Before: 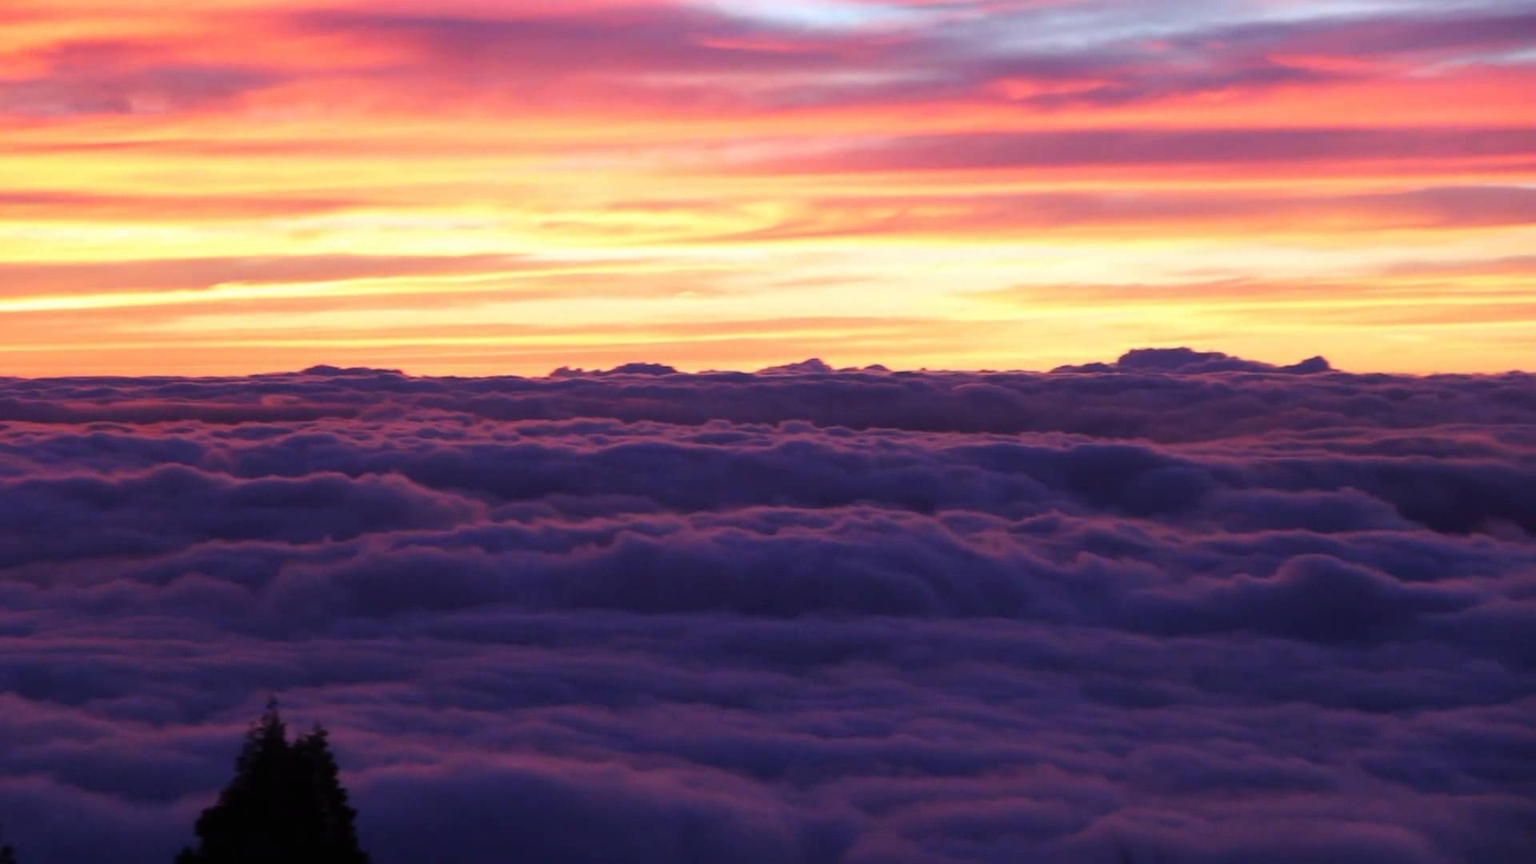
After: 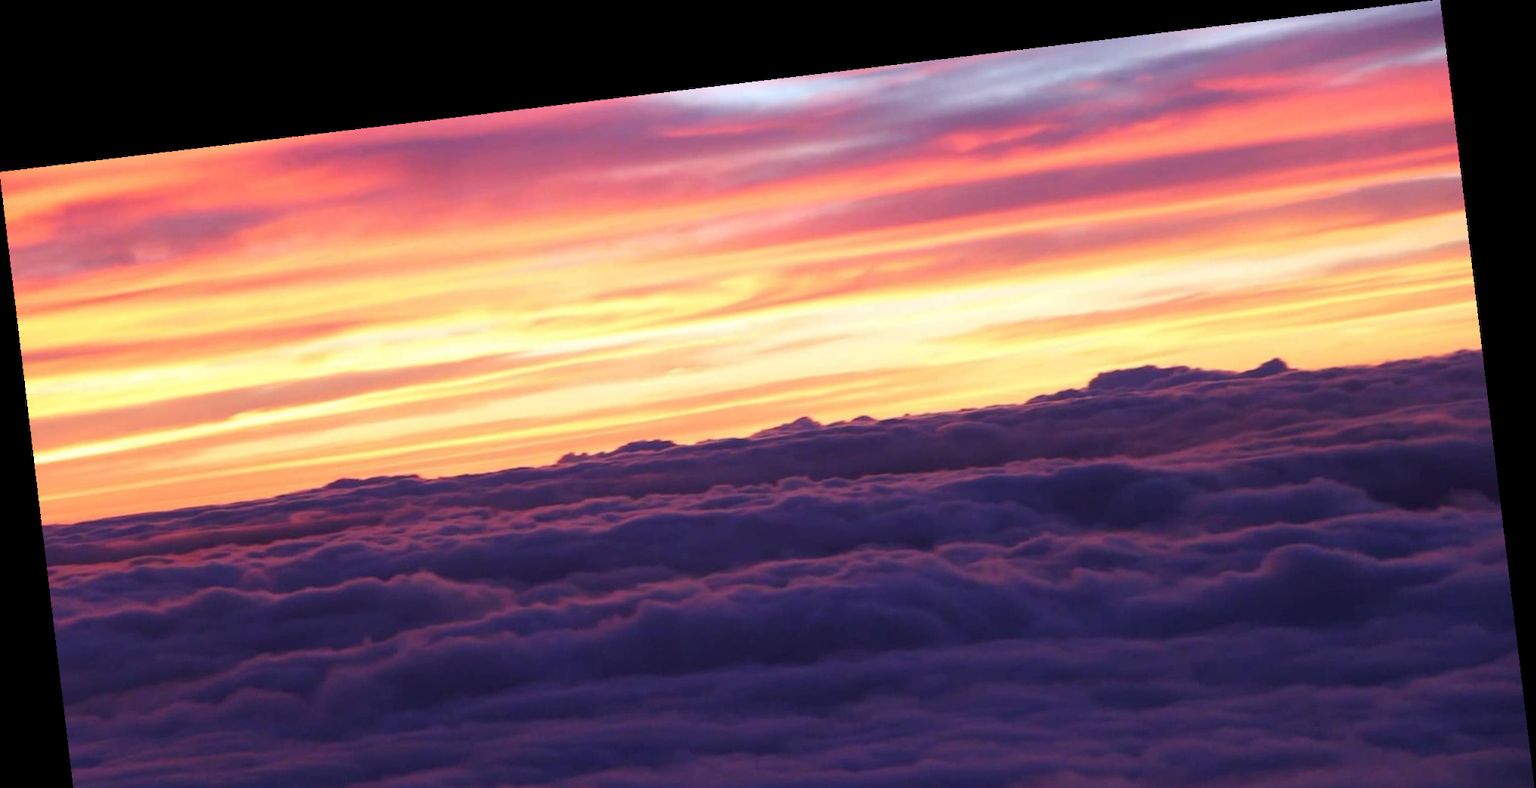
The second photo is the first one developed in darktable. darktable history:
rotate and perspective: rotation -6.83°, automatic cropping off
crop: bottom 19.644%
